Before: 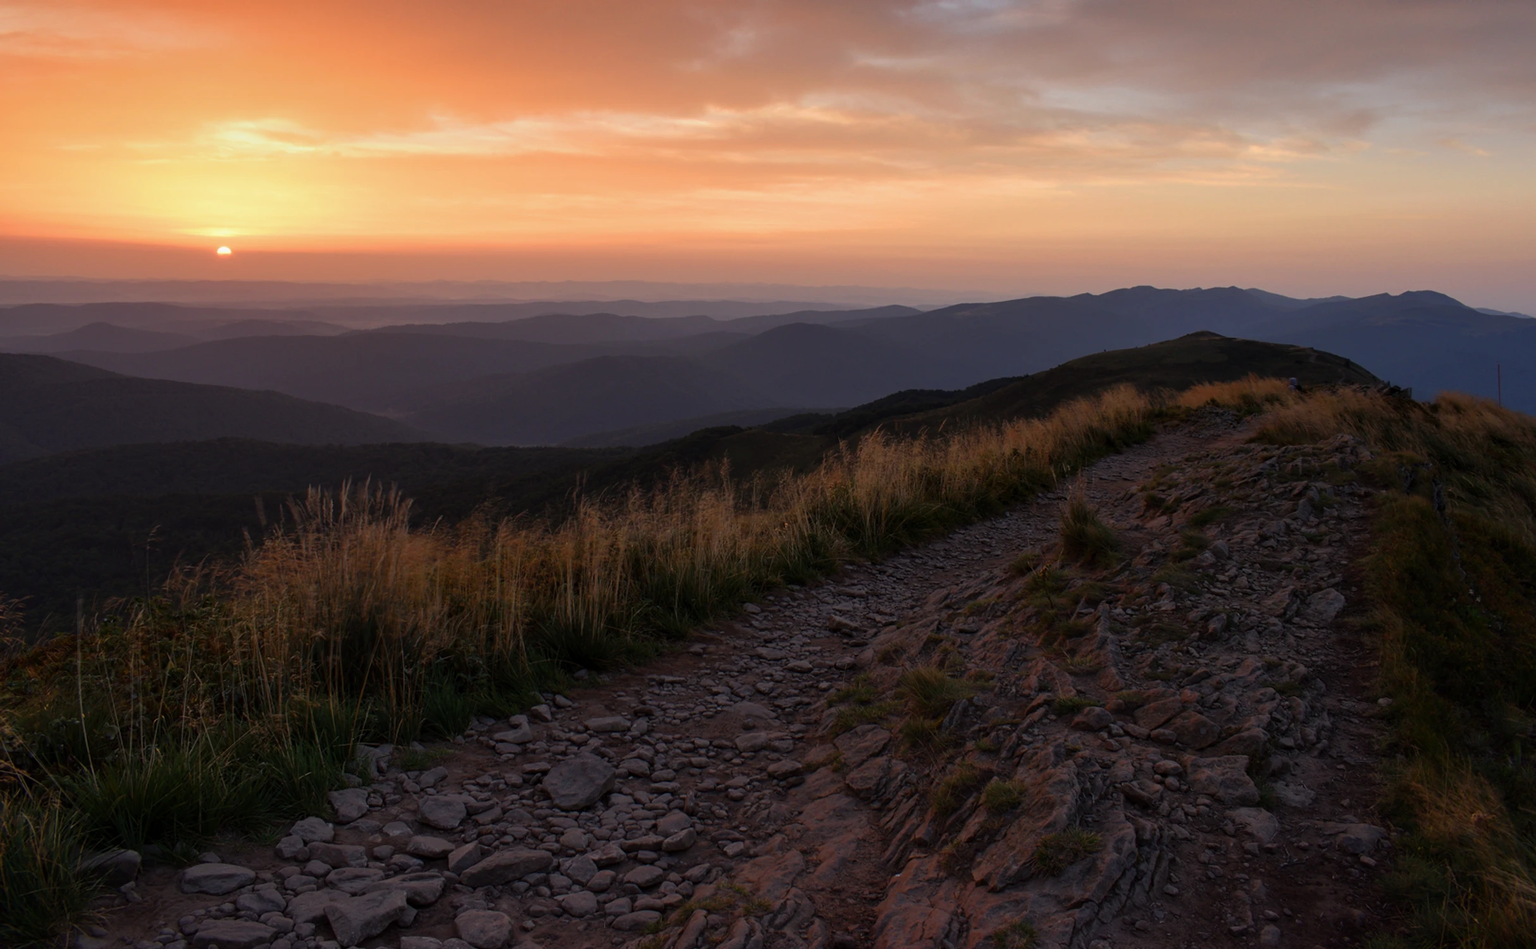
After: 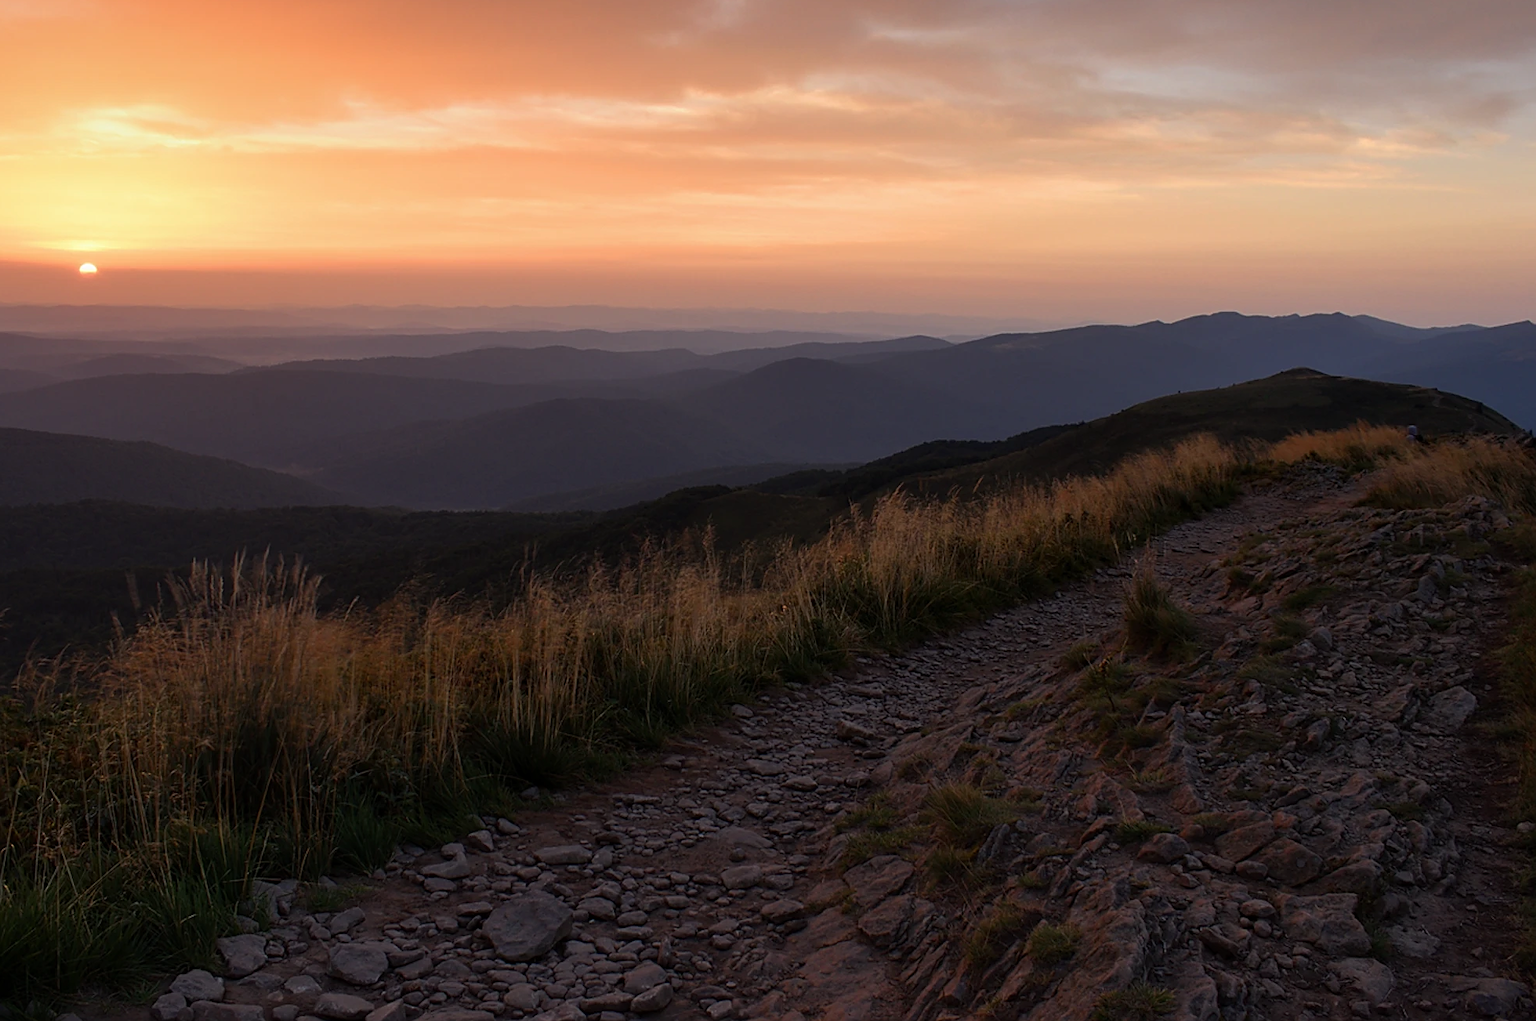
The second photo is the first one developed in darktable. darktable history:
exposure: exposure -0.115 EV, compensate exposure bias true, compensate highlight preservation false
sharpen: on, module defaults
crop: left 9.985%, top 3.638%, right 9.282%, bottom 9.374%
shadows and highlights: shadows -11.55, white point adjustment 3.91, highlights 28.94
